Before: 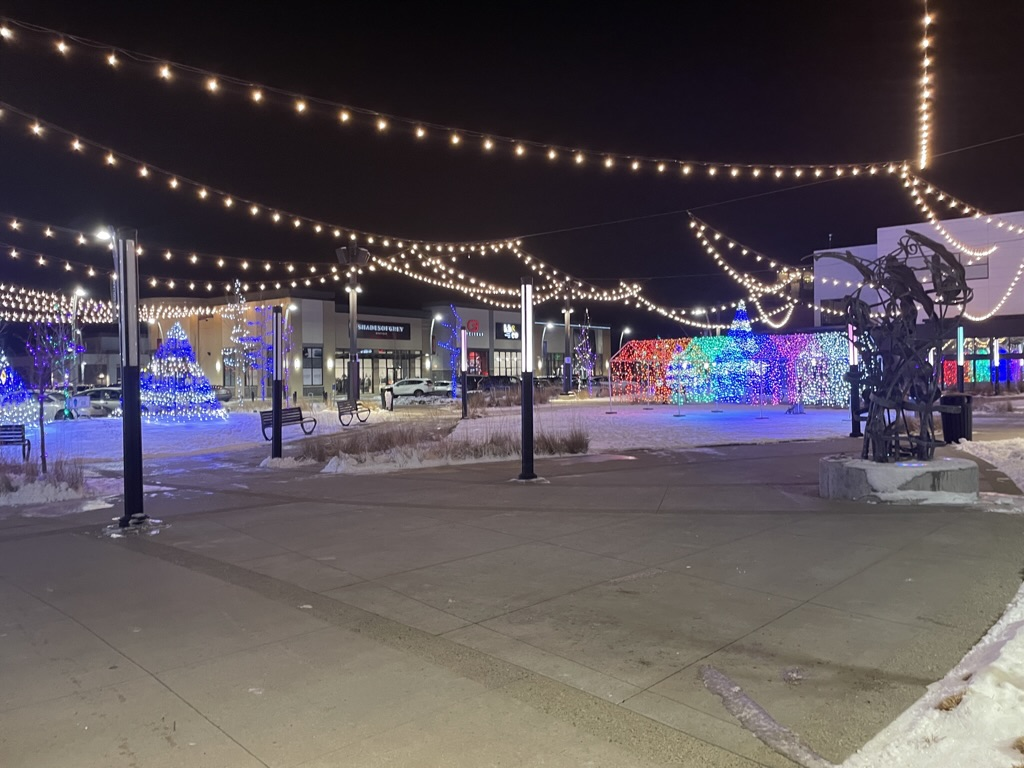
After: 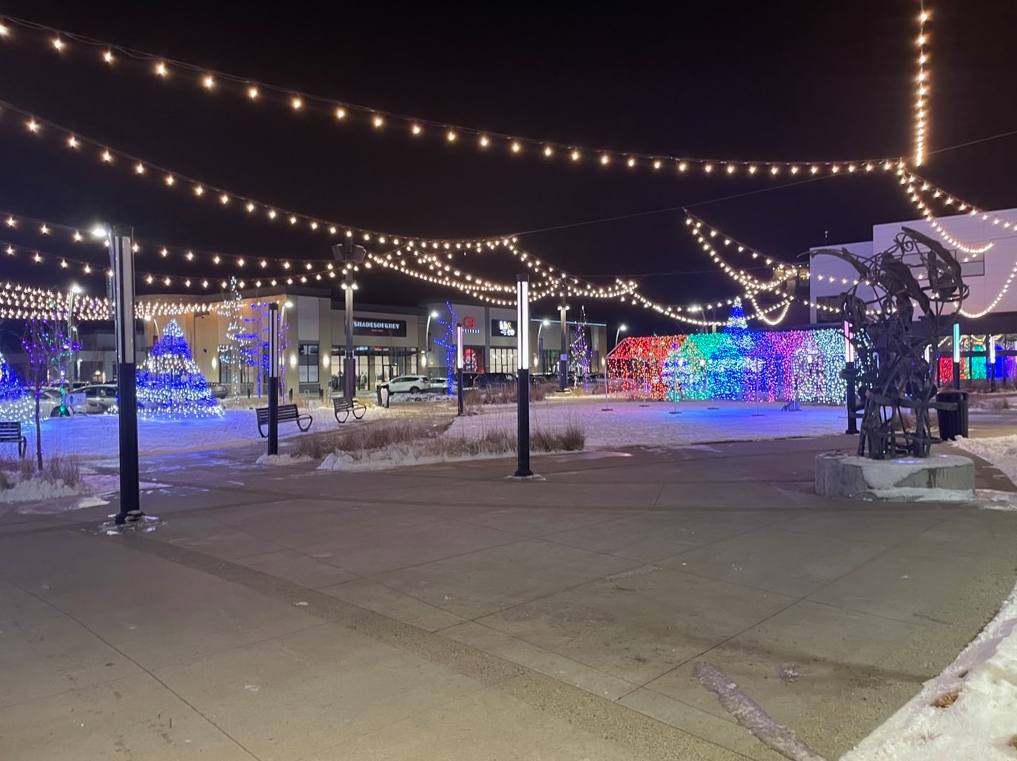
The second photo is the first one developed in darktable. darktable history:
crop: left 0.434%, top 0.485%, right 0.244%, bottom 0.386%
exposure: exposure -0.04 EV, compensate highlight preservation false
